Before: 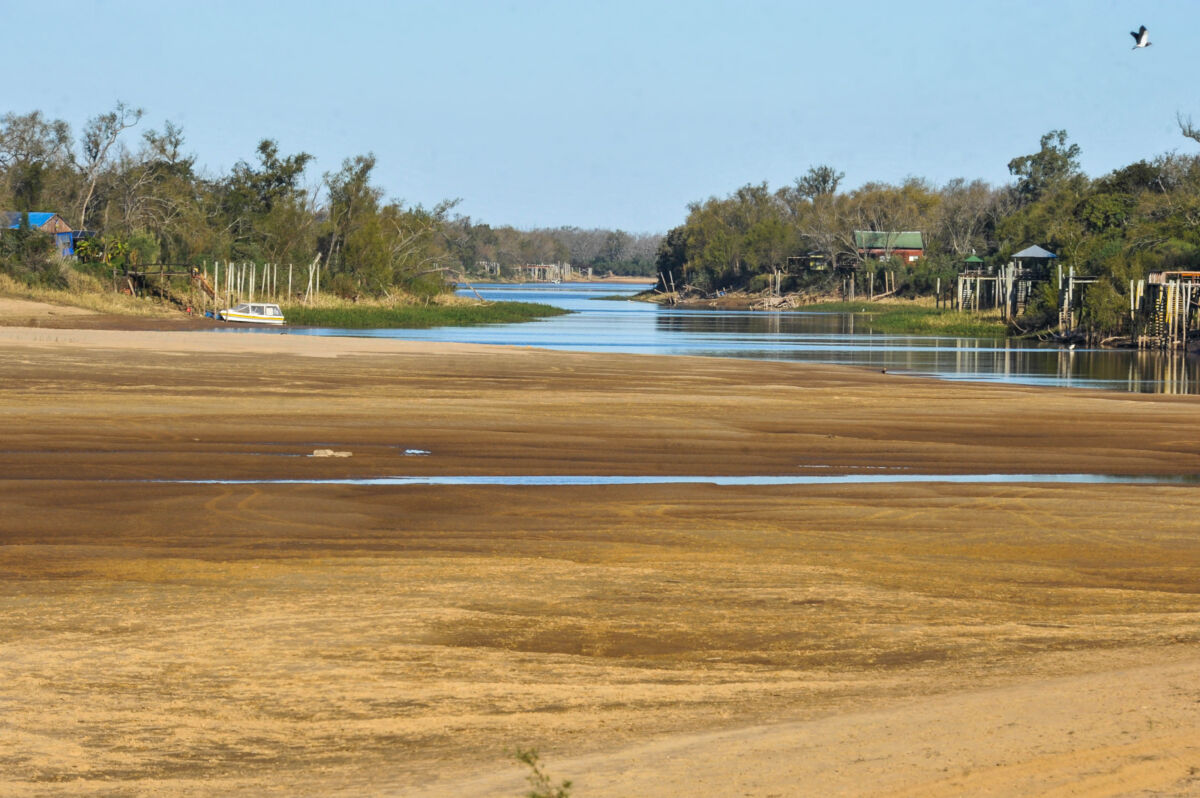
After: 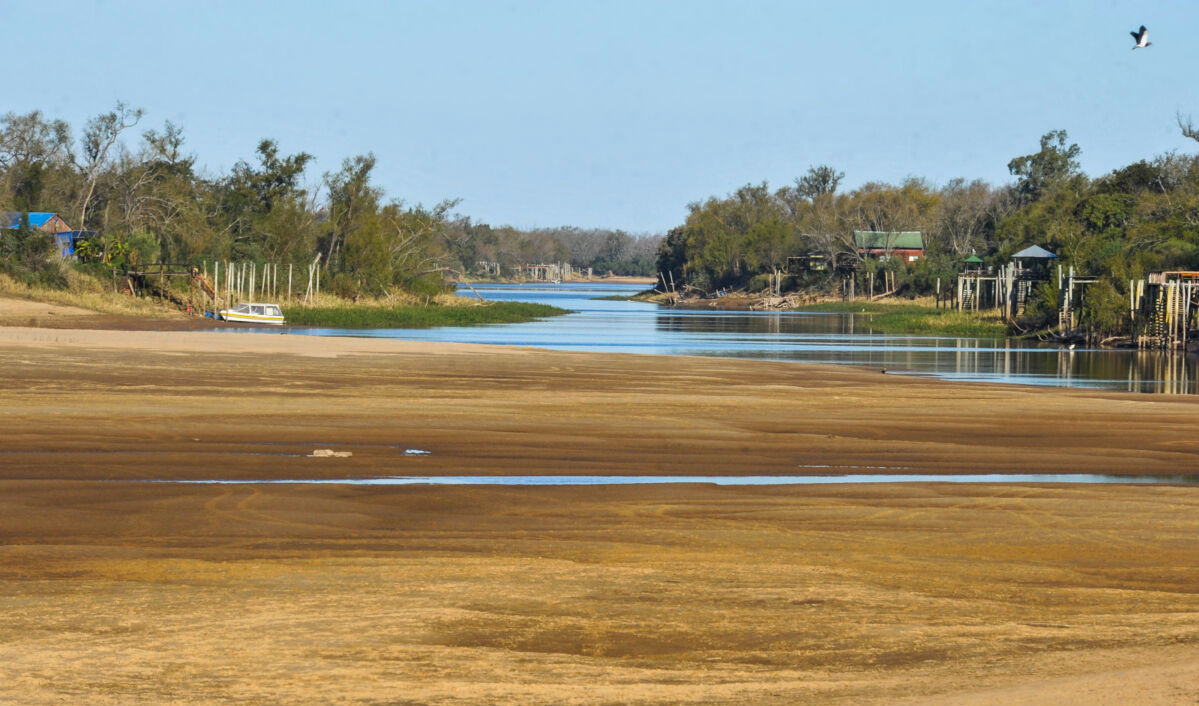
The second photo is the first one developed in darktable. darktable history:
crop and rotate: top 0%, bottom 11.49%
contrast brightness saturation: contrast -0.02, brightness -0.01, saturation 0.03
